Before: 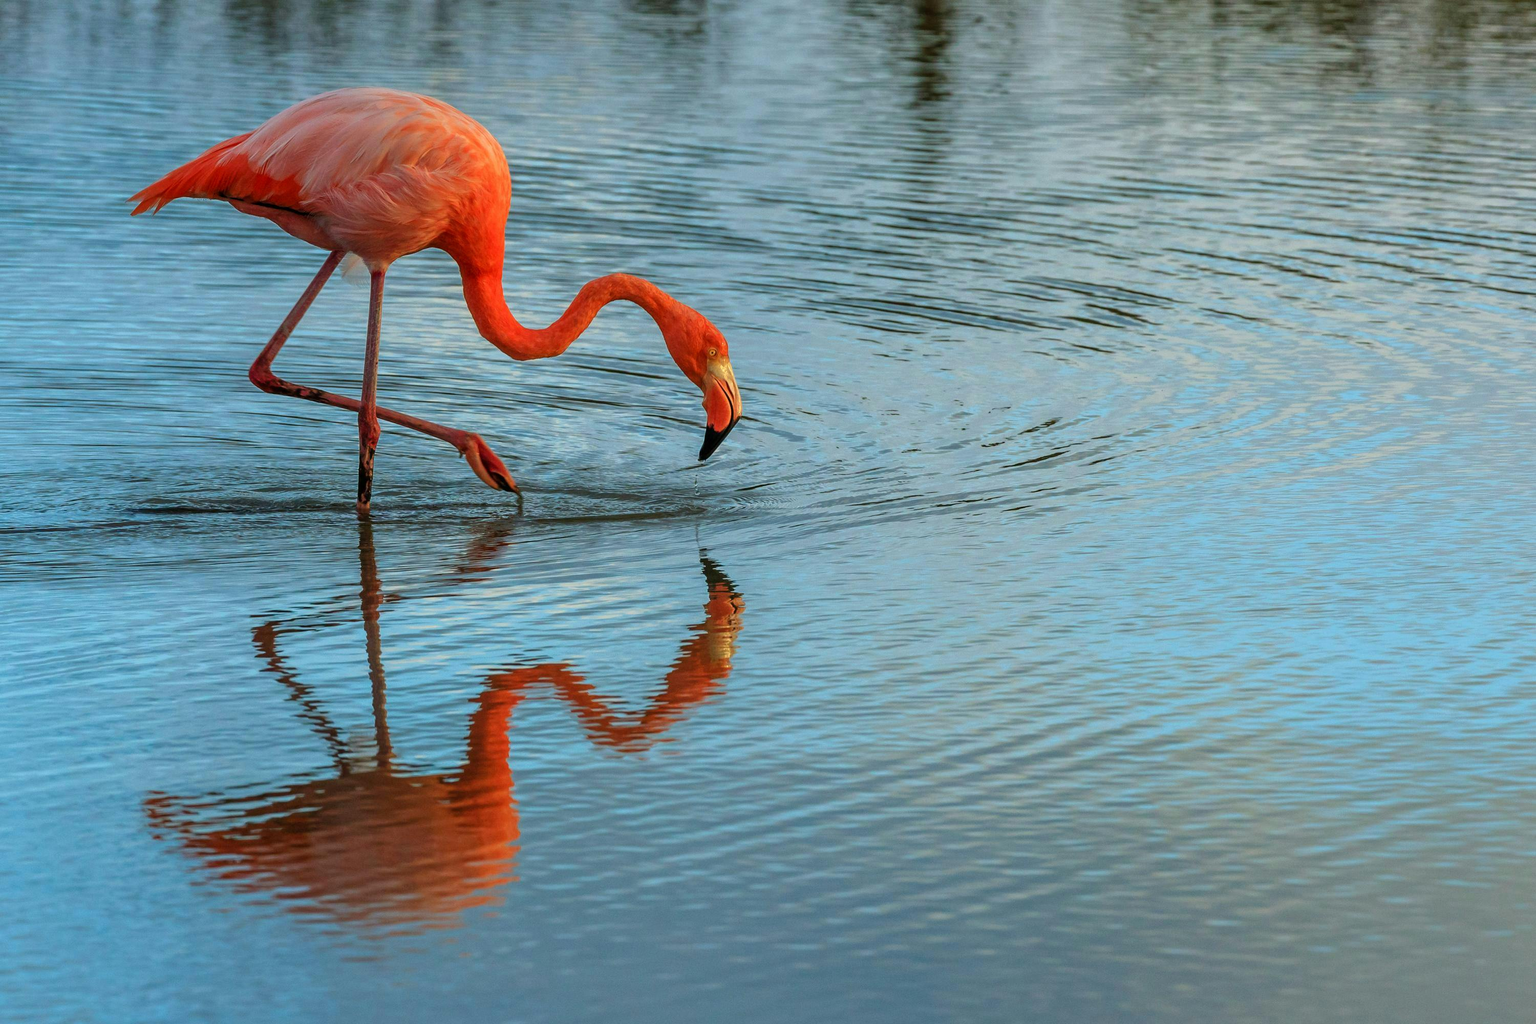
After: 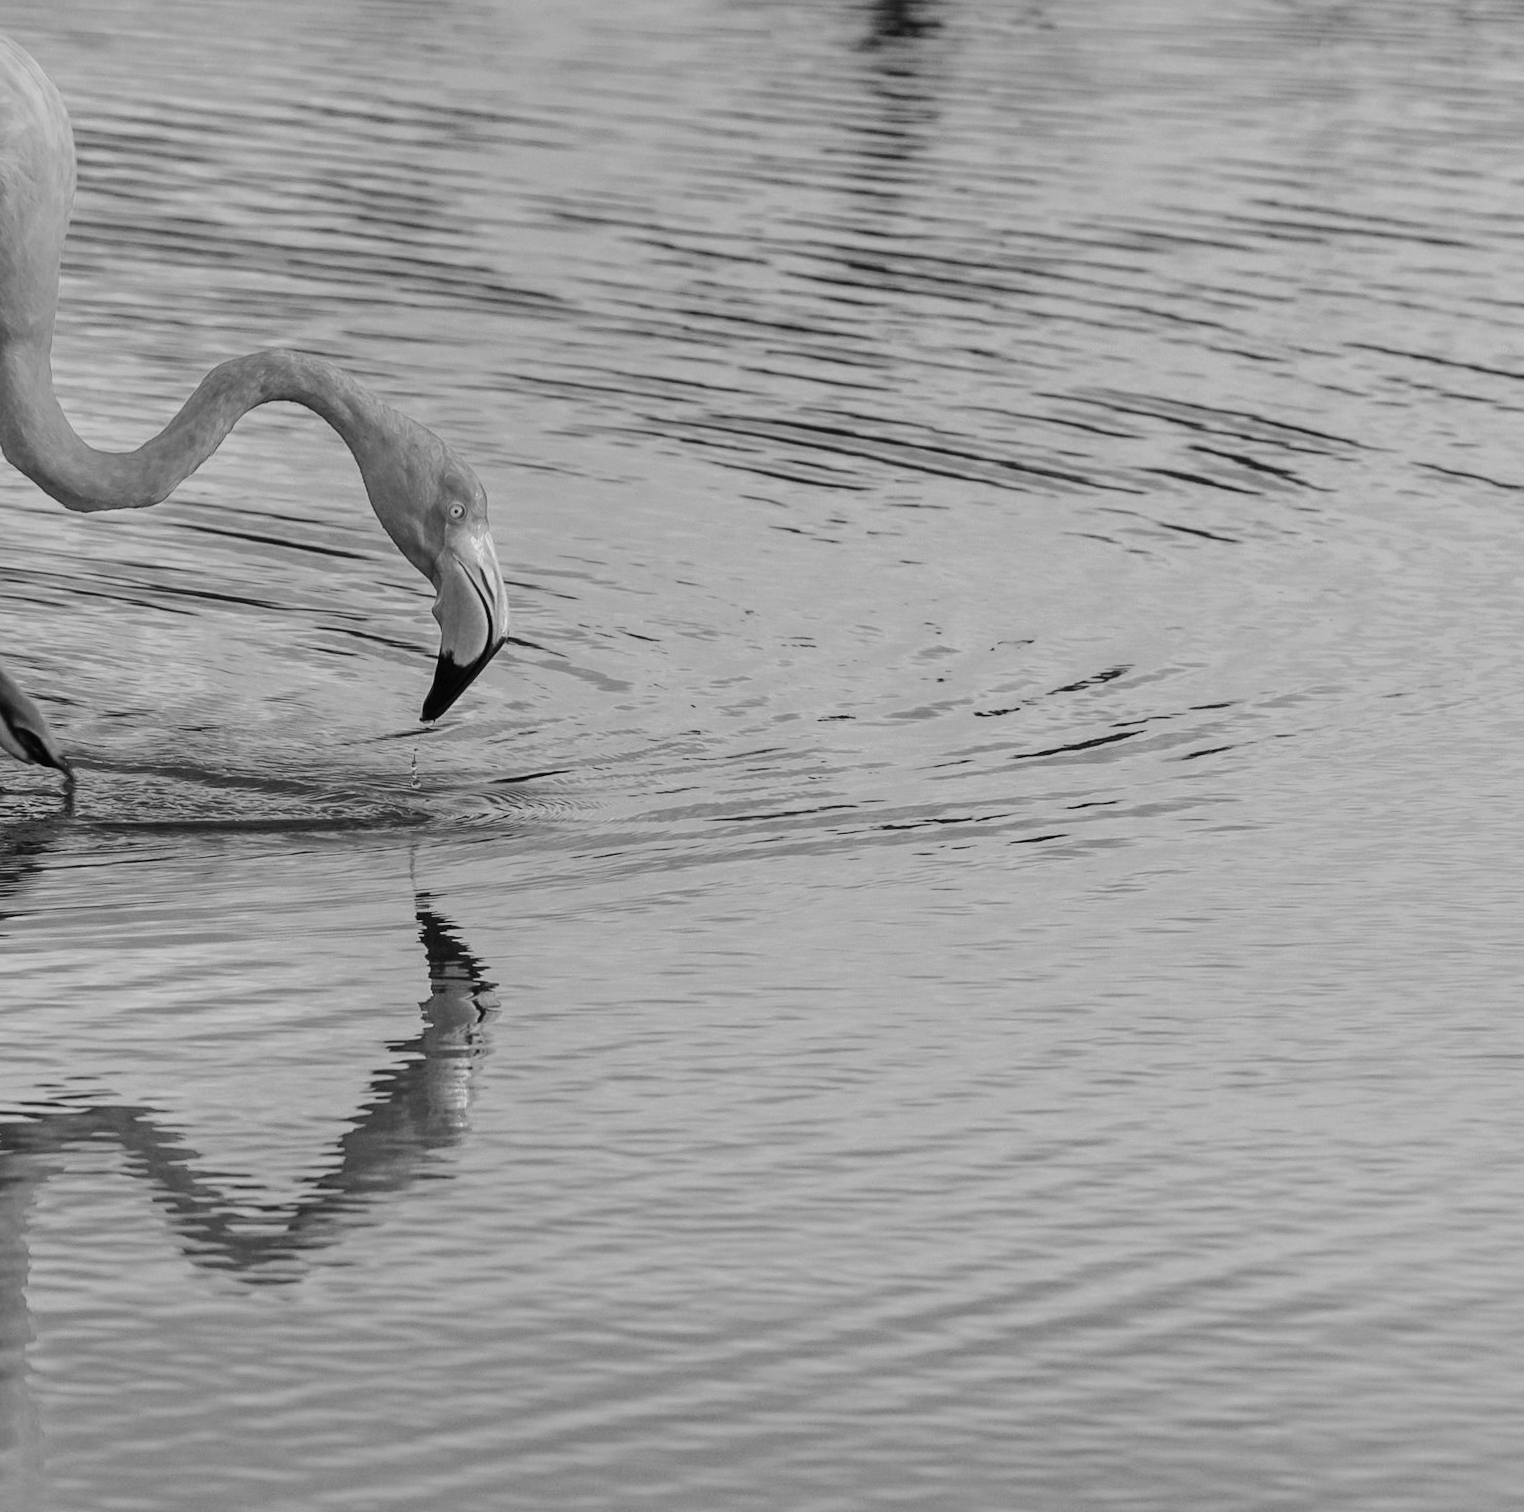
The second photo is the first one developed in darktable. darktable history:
crop: left 32.075%, top 10.976%, right 18.355%, bottom 17.596%
levels: levels [0, 0.498, 1]
monochrome: a 30.25, b 92.03
color balance: output saturation 110%
rotate and perspective: rotation 2.27°, automatic cropping off
bloom: size 9%, threshold 100%, strength 7%
color calibration: x 0.372, y 0.386, temperature 4283.97 K
tone curve: curves: ch0 [(0, 0) (0.003, 0.015) (0.011, 0.021) (0.025, 0.032) (0.044, 0.046) (0.069, 0.062) (0.1, 0.08) (0.136, 0.117) (0.177, 0.165) (0.224, 0.221) (0.277, 0.298) (0.335, 0.385) (0.399, 0.469) (0.468, 0.558) (0.543, 0.637) (0.623, 0.708) (0.709, 0.771) (0.801, 0.84) (0.898, 0.907) (1, 1)], preserve colors none
